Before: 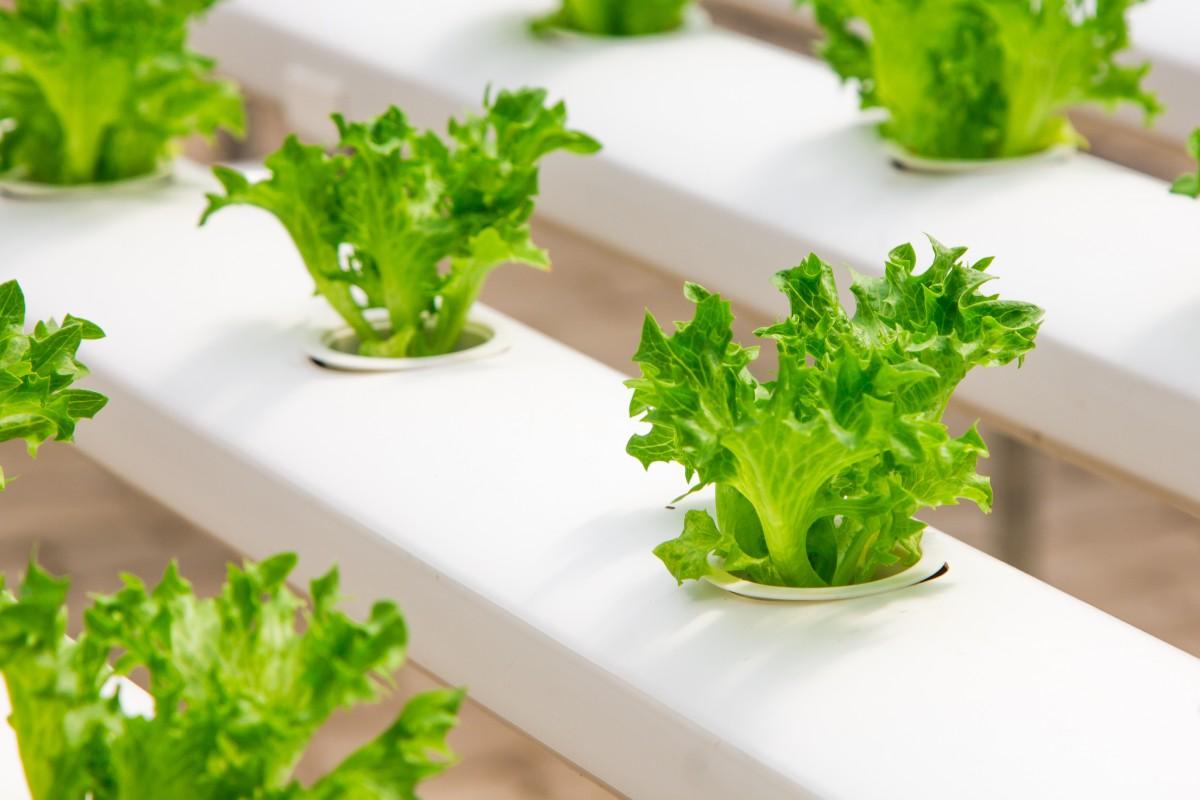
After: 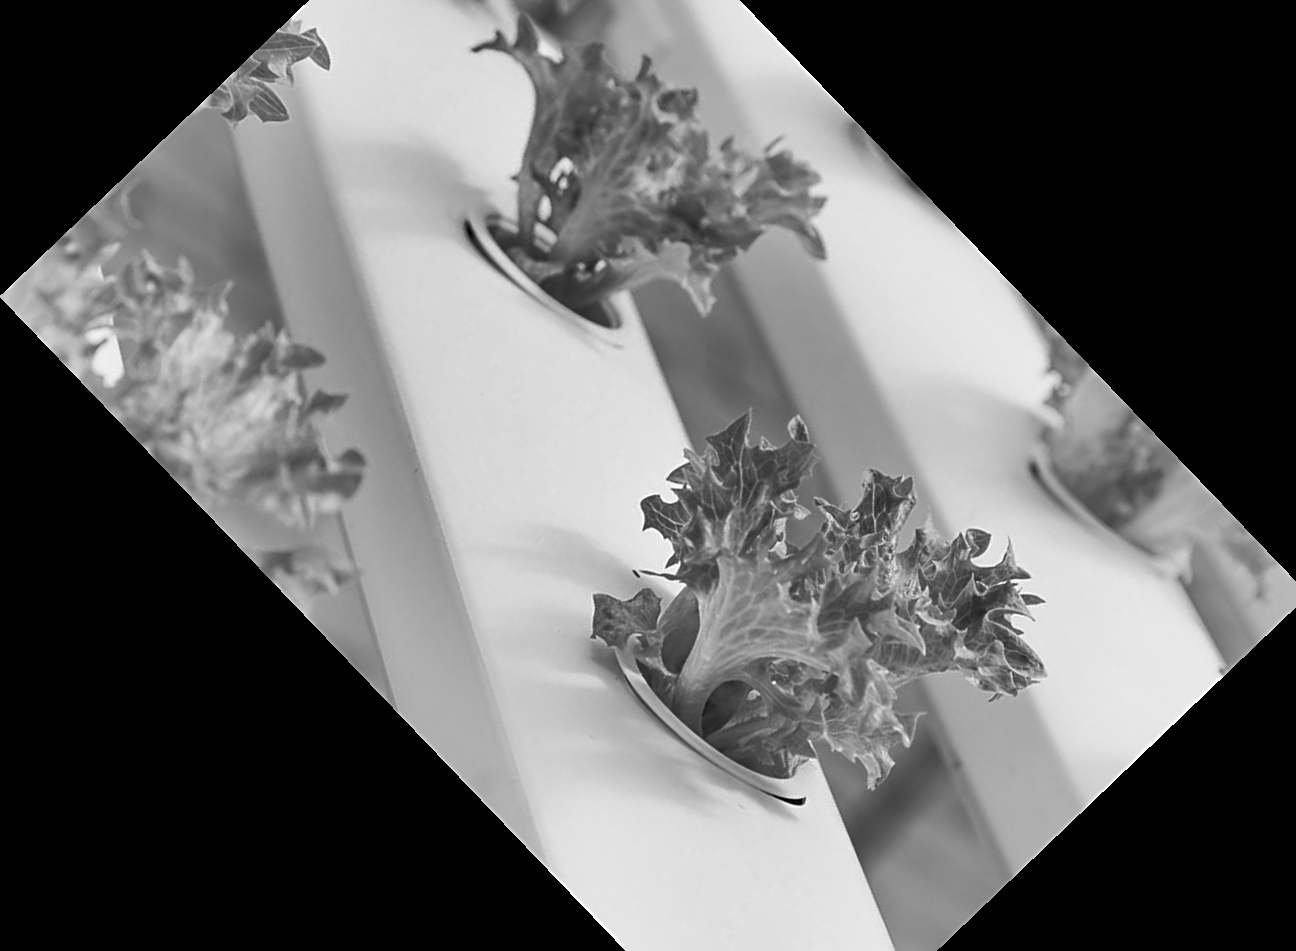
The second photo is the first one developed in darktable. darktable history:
rotate and perspective: rotation -4.57°, crop left 0.054, crop right 0.944, crop top 0.087, crop bottom 0.914
shadows and highlights: white point adjustment -3.64, highlights -63.34, highlights color adjustment 42%, soften with gaussian
local contrast: mode bilateral grid, contrast 100, coarseness 100, detail 108%, midtone range 0.2
exposure: compensate highlight preservation false
monochrome: a -35.87, b 49.73, size 1.7
crop and rotate: angle -46.26°, top 16.234%, right 0.912%, bottom 11.704%
sharpen: on, module defaults
